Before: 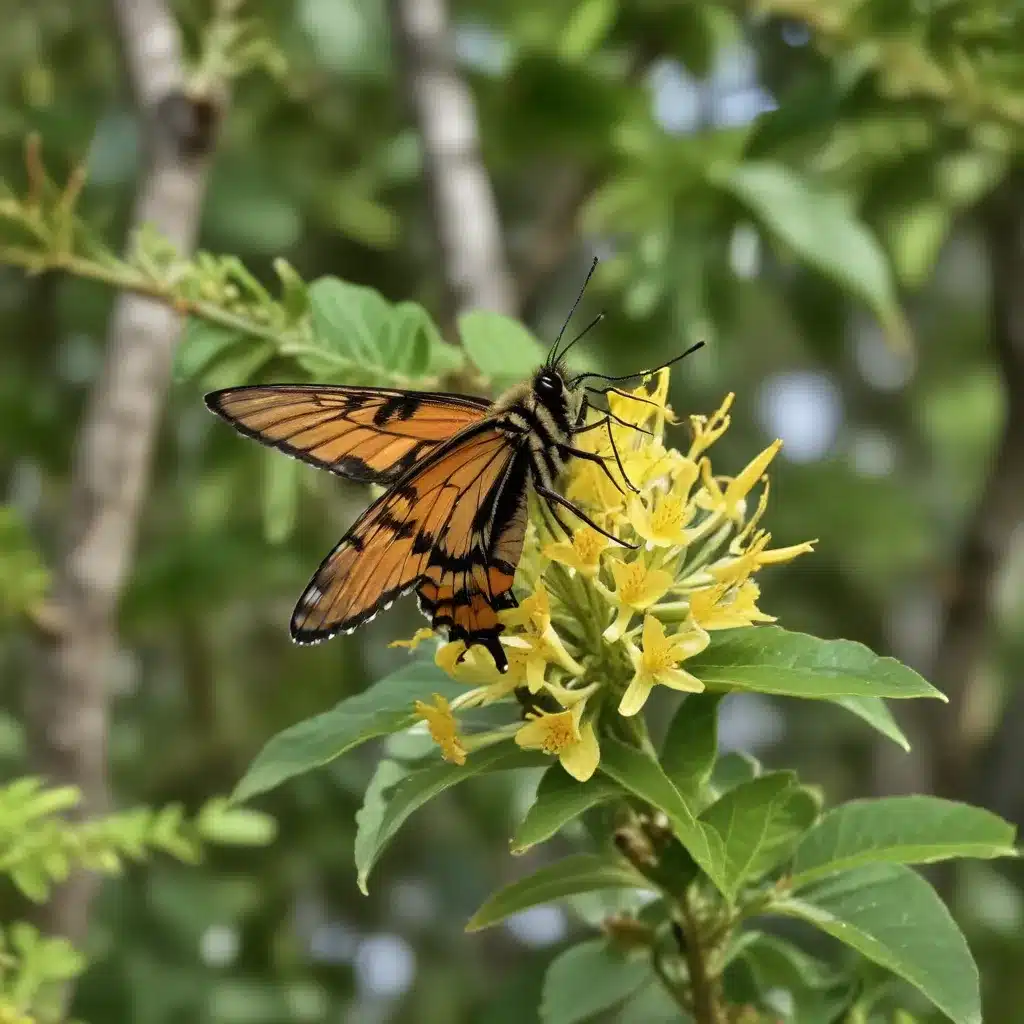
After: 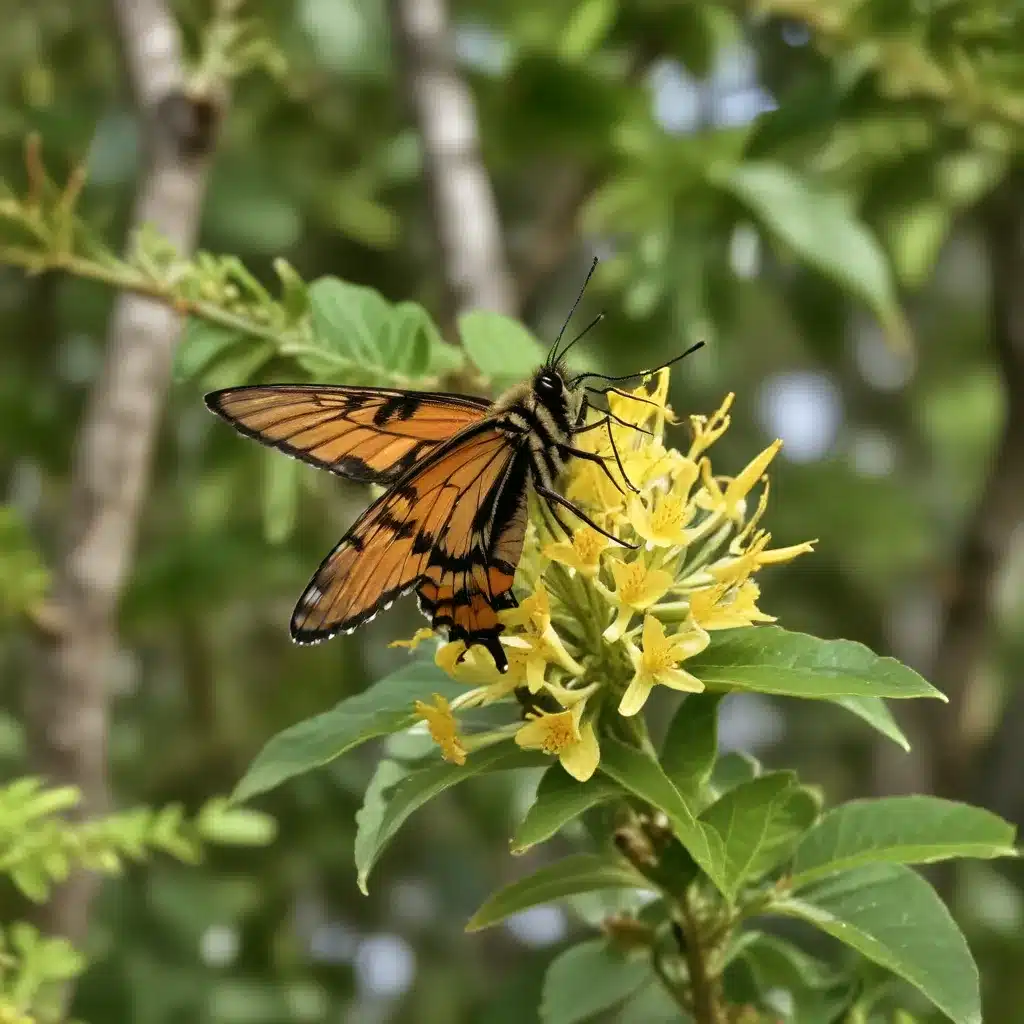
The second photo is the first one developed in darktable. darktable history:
shadows and highlights: shadows 0, highlights 40
color balance: mode lift, gamma, gain (sRGB), lift [1, 0.99, 1.01, 0.992], gamma [1, 1.037, 0.974, 0.963]
